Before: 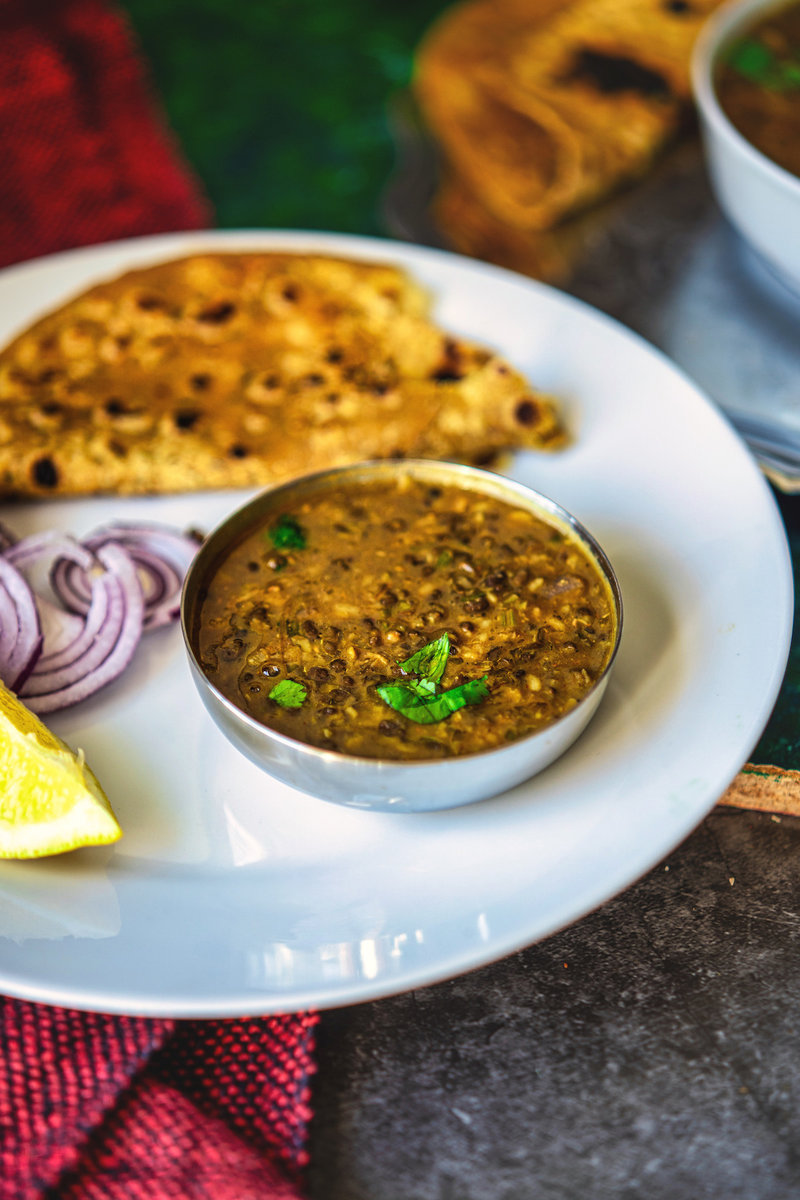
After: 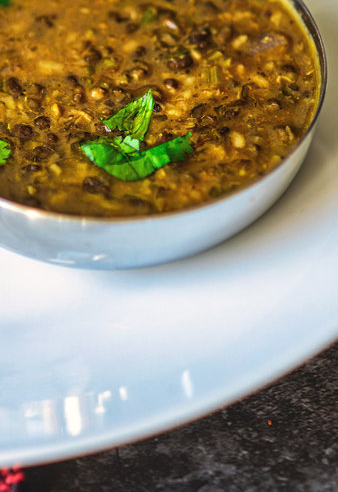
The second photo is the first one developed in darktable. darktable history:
crop: left 37.072%, top 45.289%, right 20.65%, bottom 13.664%
